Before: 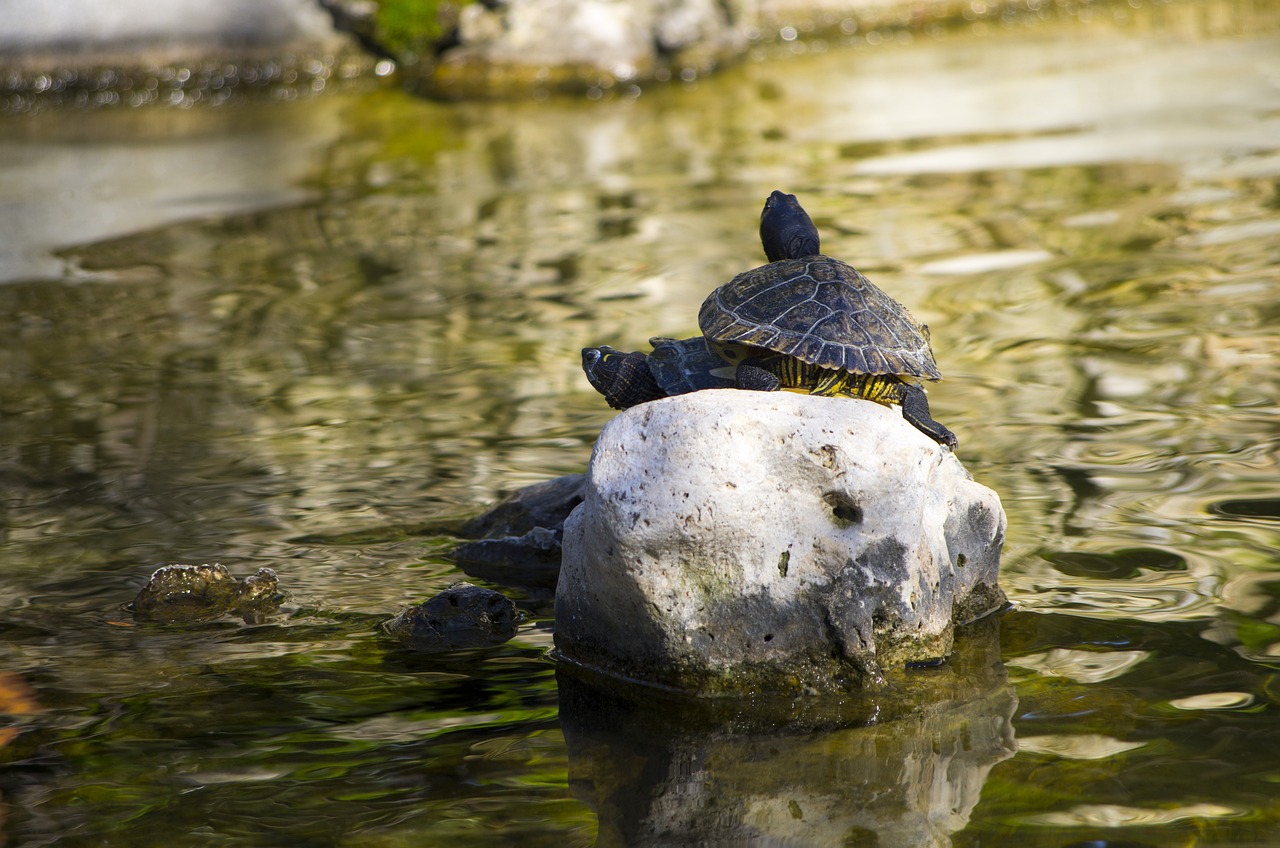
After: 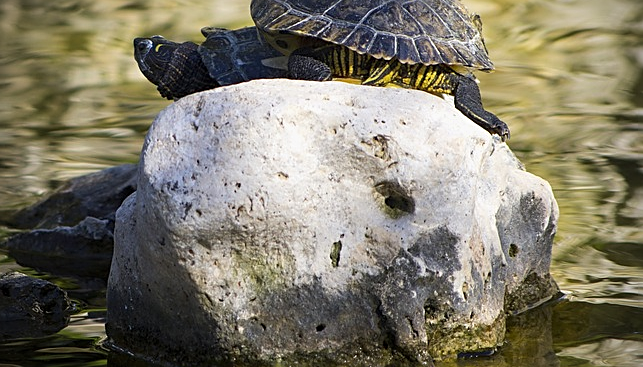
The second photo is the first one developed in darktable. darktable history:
crop: left 35.03%, top 36.625%, right 14.663%, bottom 20.057%
exposure: exposure -0.072 EV, compensate highlight preservation false
vignetting: on, module defaults
sharpen: on, module defaults
